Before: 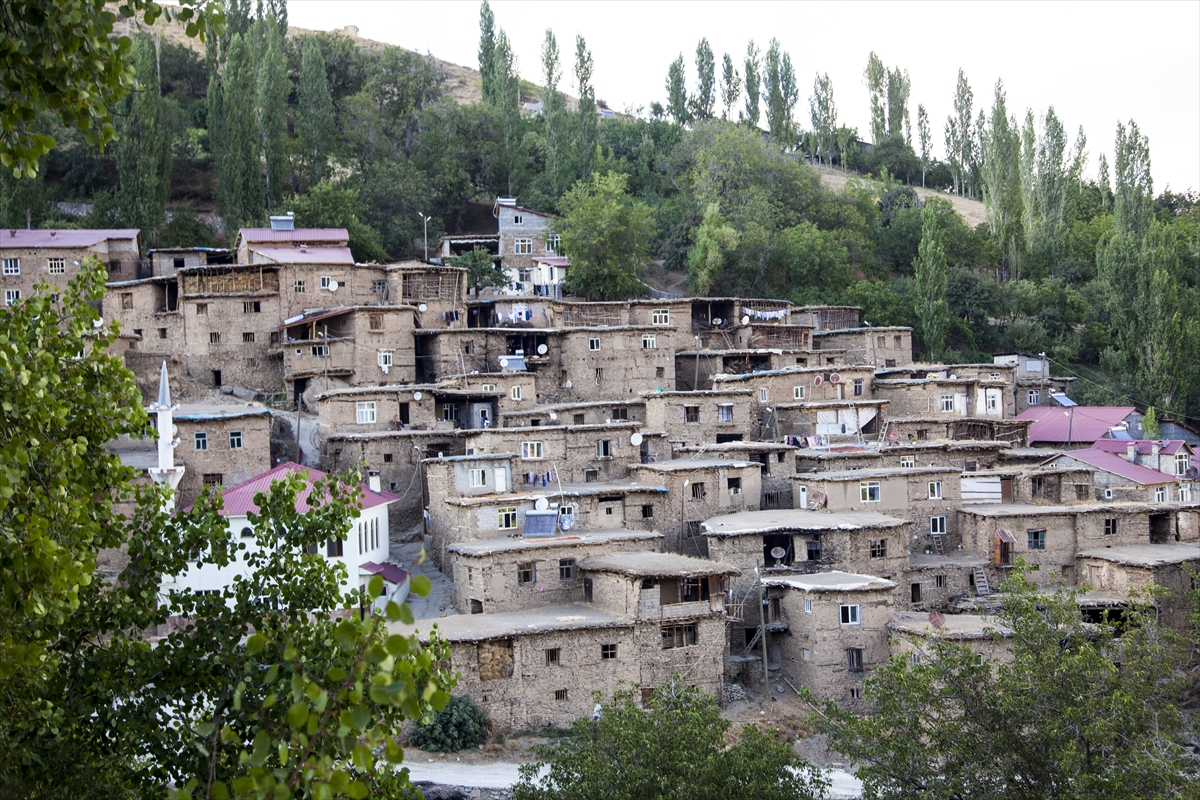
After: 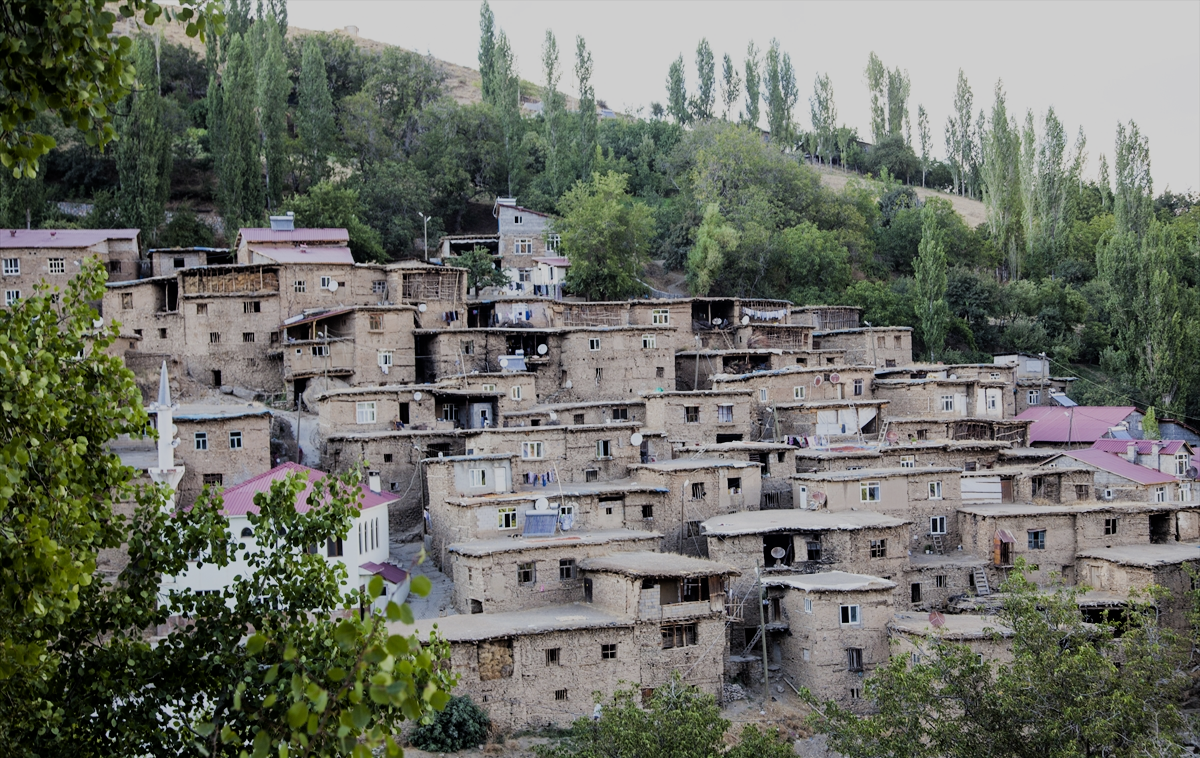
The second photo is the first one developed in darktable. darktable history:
exposure: compensate highlight preservation false
crop and rotate: top 0.013%, bottom 5.208%
filmic rgb: black relative exposure -7.17 EV, white relative exposure 5.35 EV, hardness 3.03
